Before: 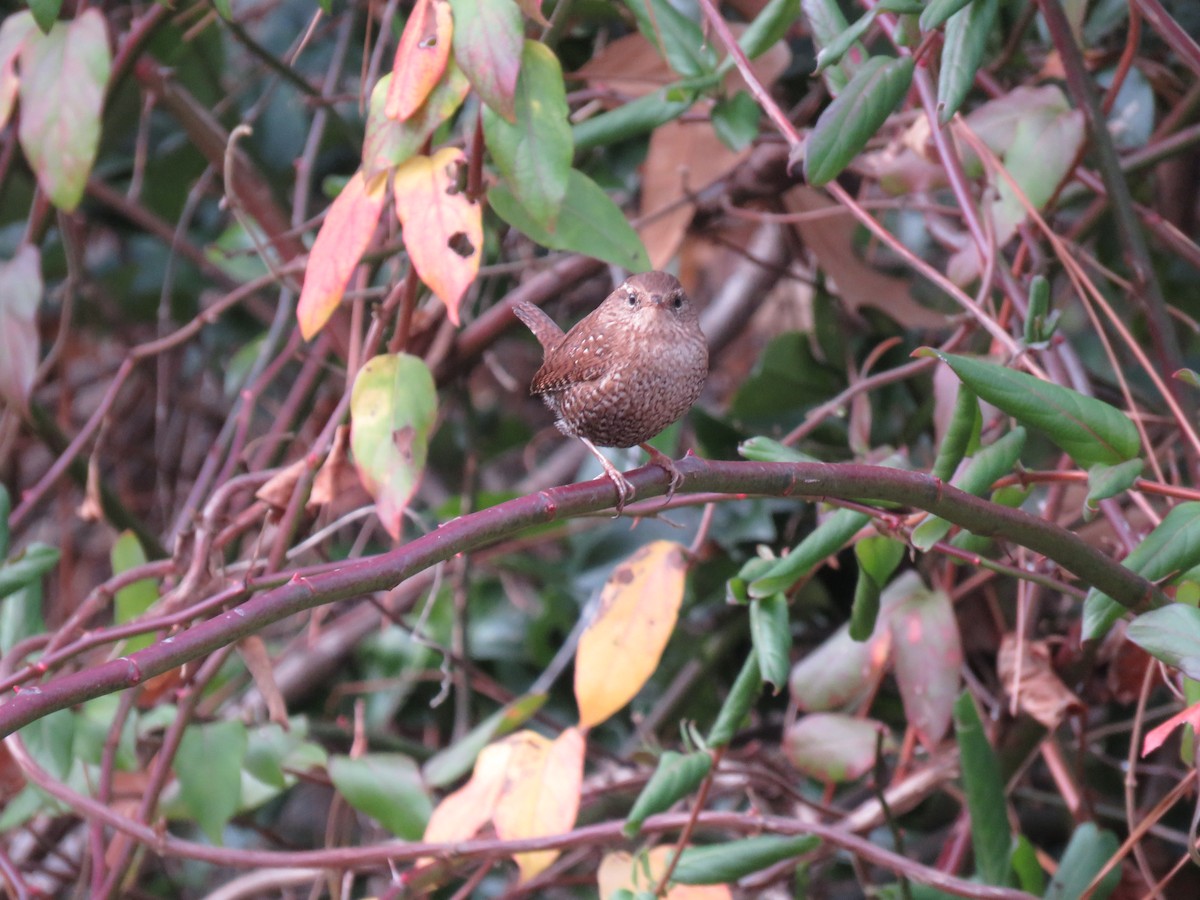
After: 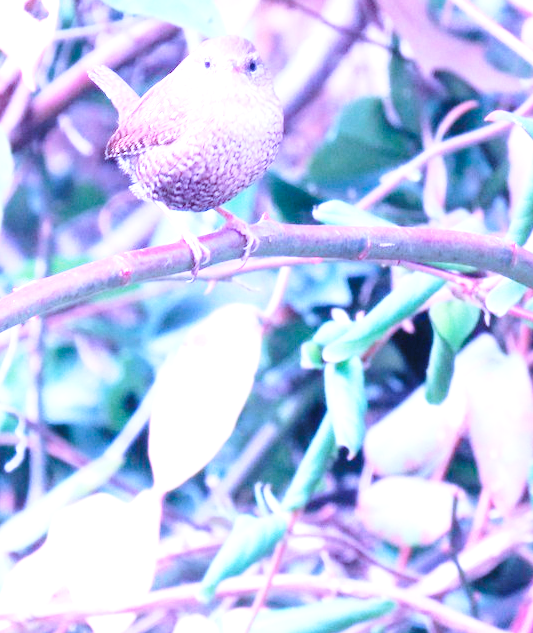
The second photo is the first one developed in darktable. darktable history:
base curve: curves: ch0 [(0, 0) (0.028, 0.03) (0.121, 0.232) (0.46, 0.748) (0.859, 0.968) (1, 1)], preserve colors none
exposure: black level correction 0.001, exposure 1.719 EV, compensate exposure bias true, compensate highlight preservation false
crop: left 35.432%, top 26.233%, right 20.145%, bottom 3.432%
color calibration: output R [1.063, -0.012, -0.003, 0], output B [-0.079, 0.047, 1, 0], illuminant custom, x 0.46, y 0.43, temperature 2642.66 K
tone equalizer: on, module defaults
